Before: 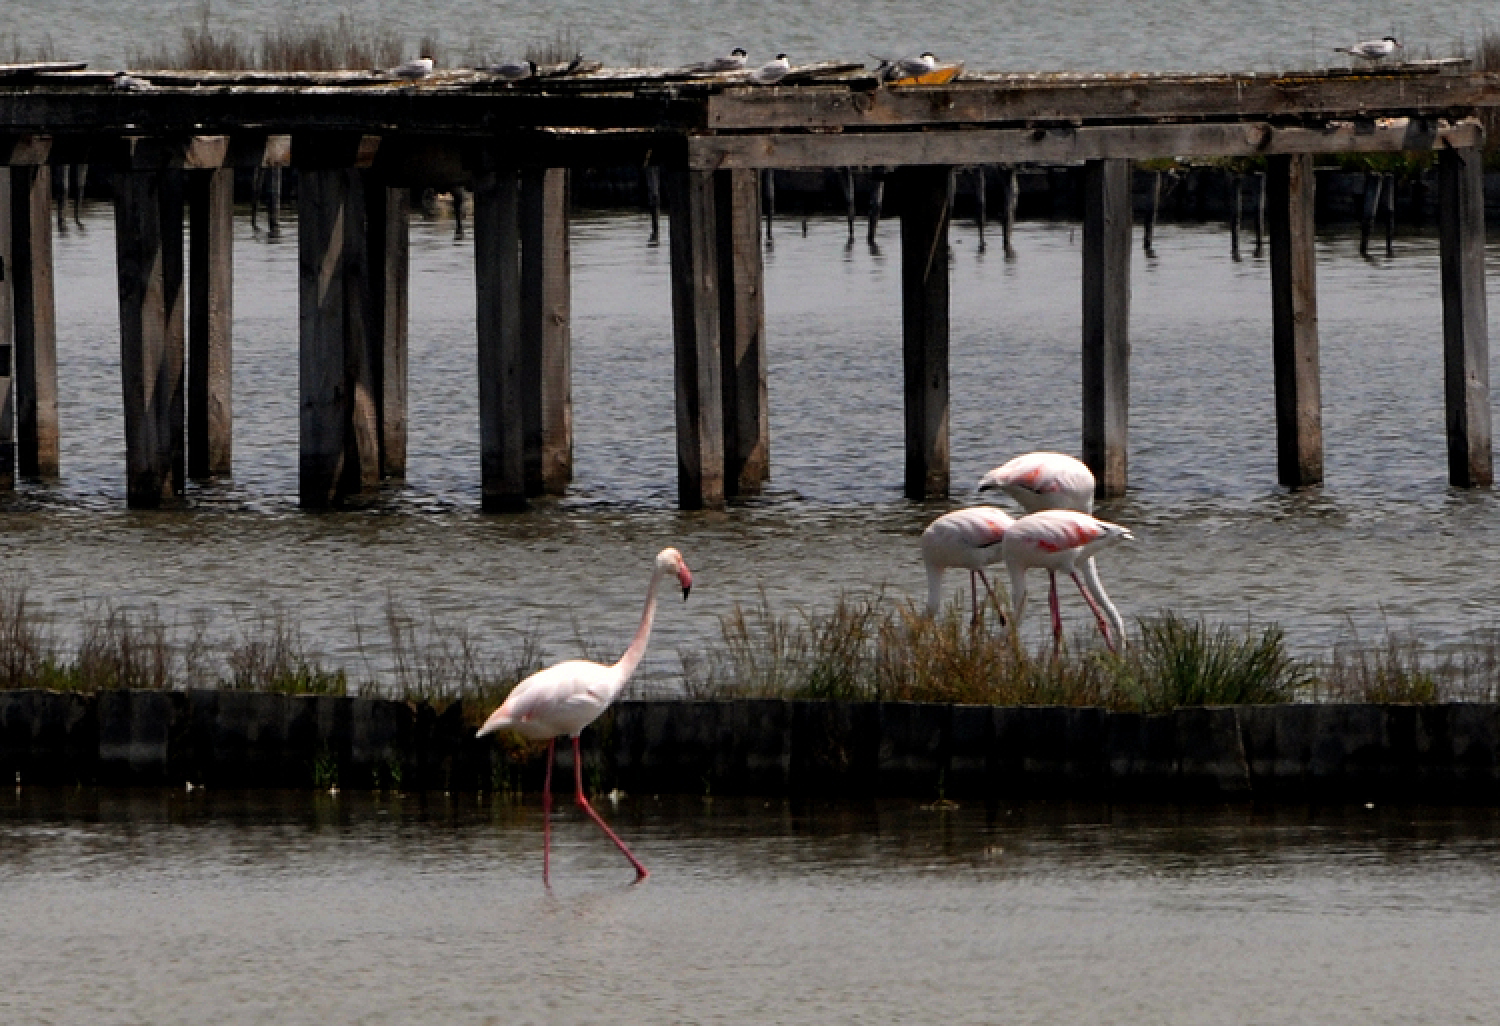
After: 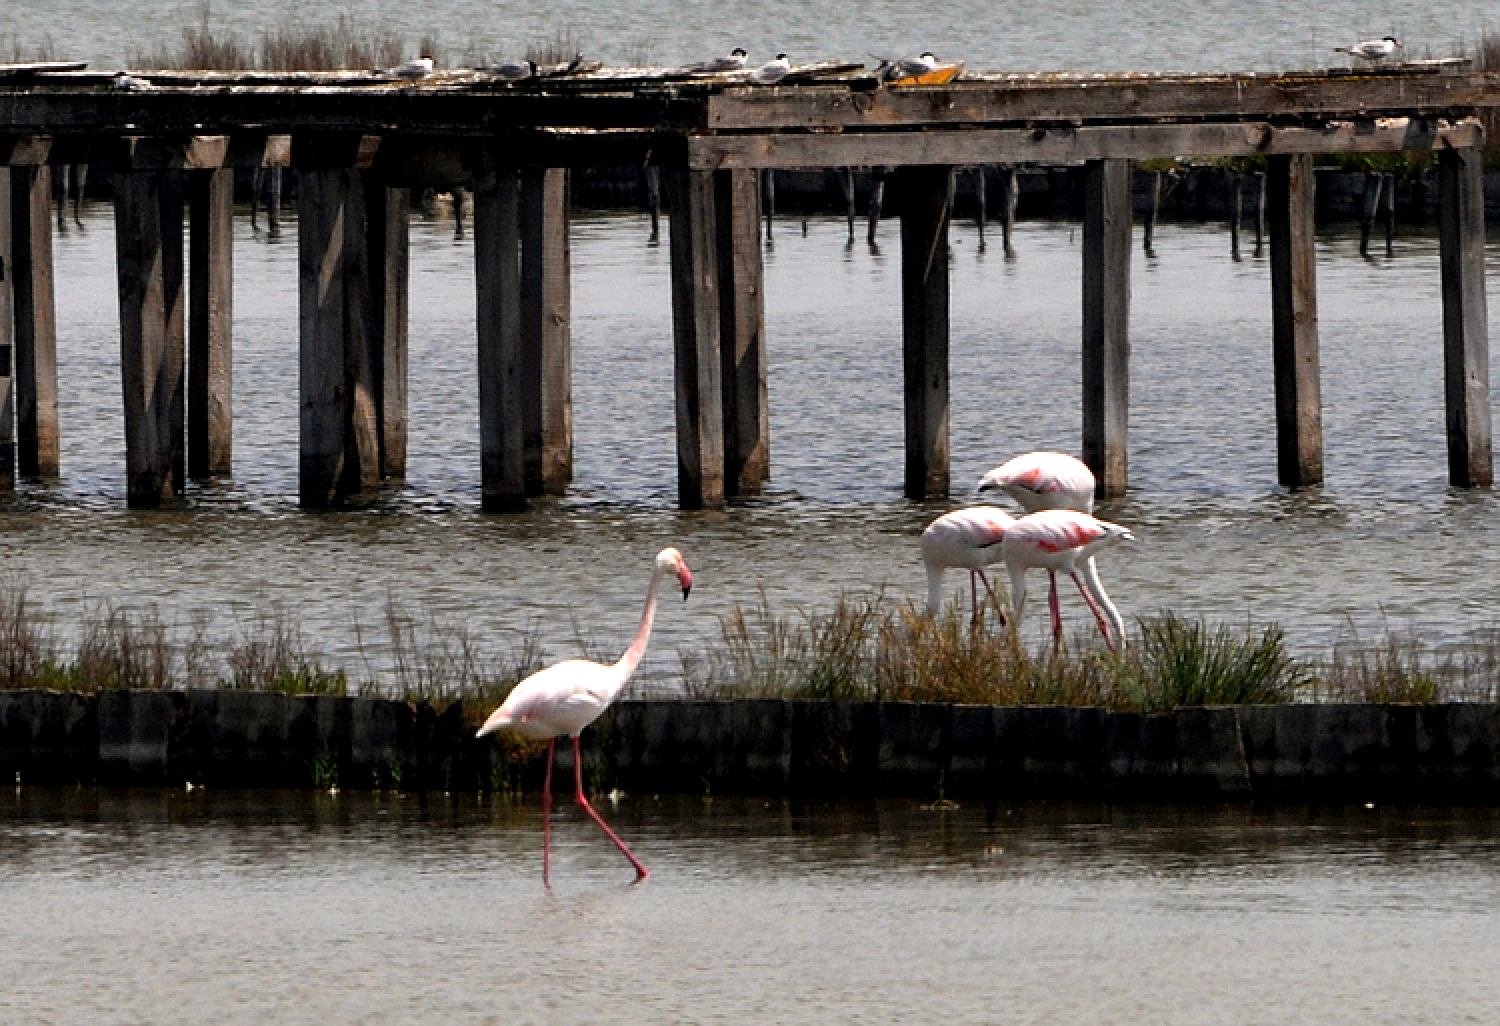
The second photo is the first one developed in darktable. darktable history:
exposure: exposure 0.569 EV, compensate highlight preservation false
sharpen: amount 0.211
